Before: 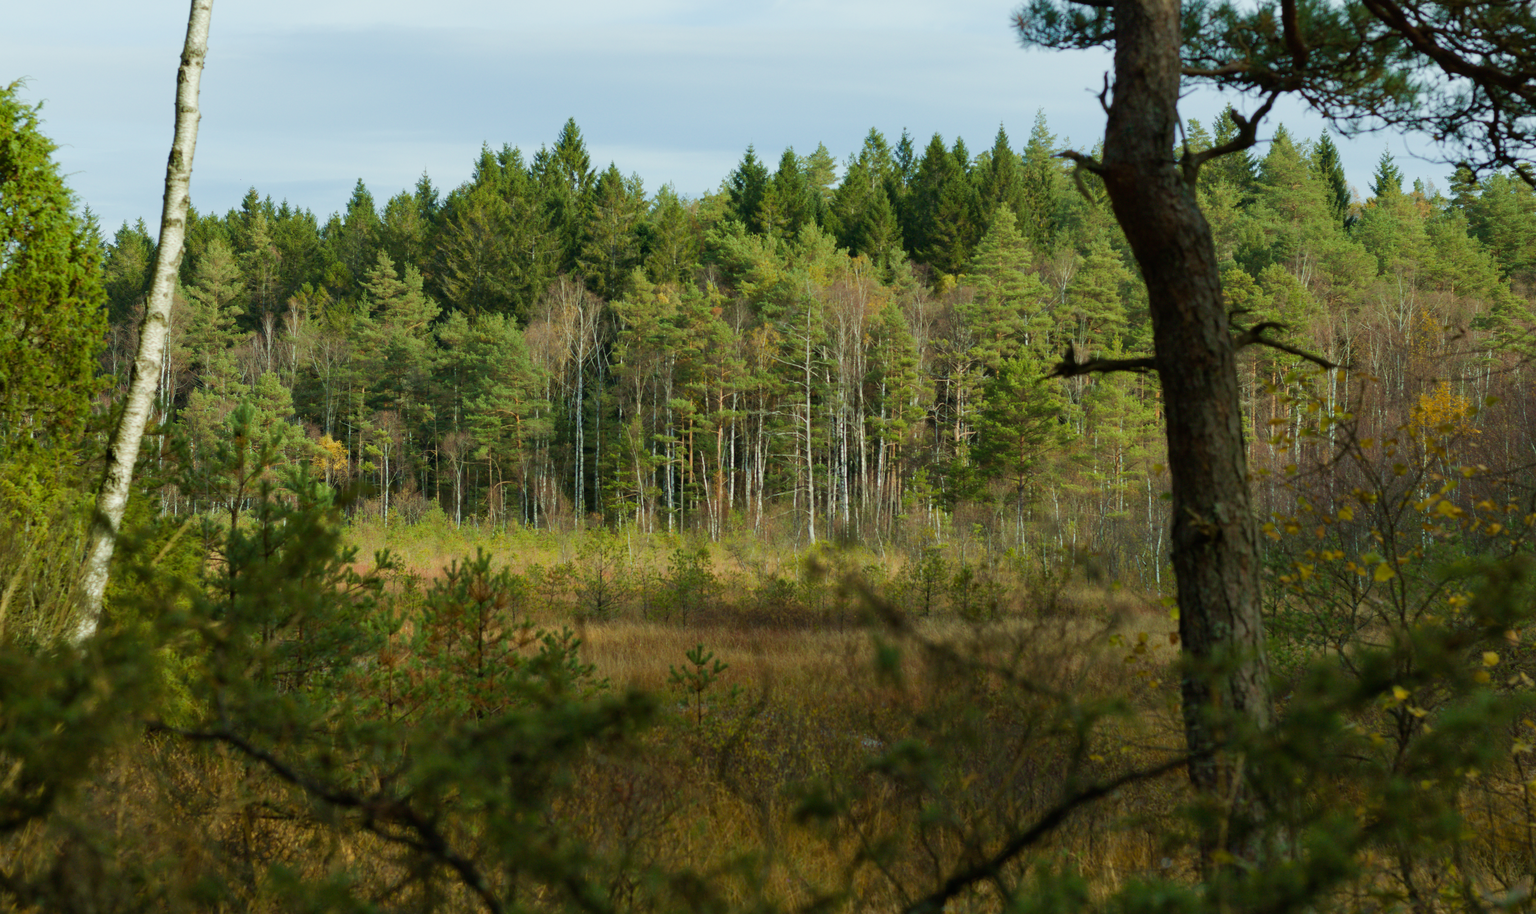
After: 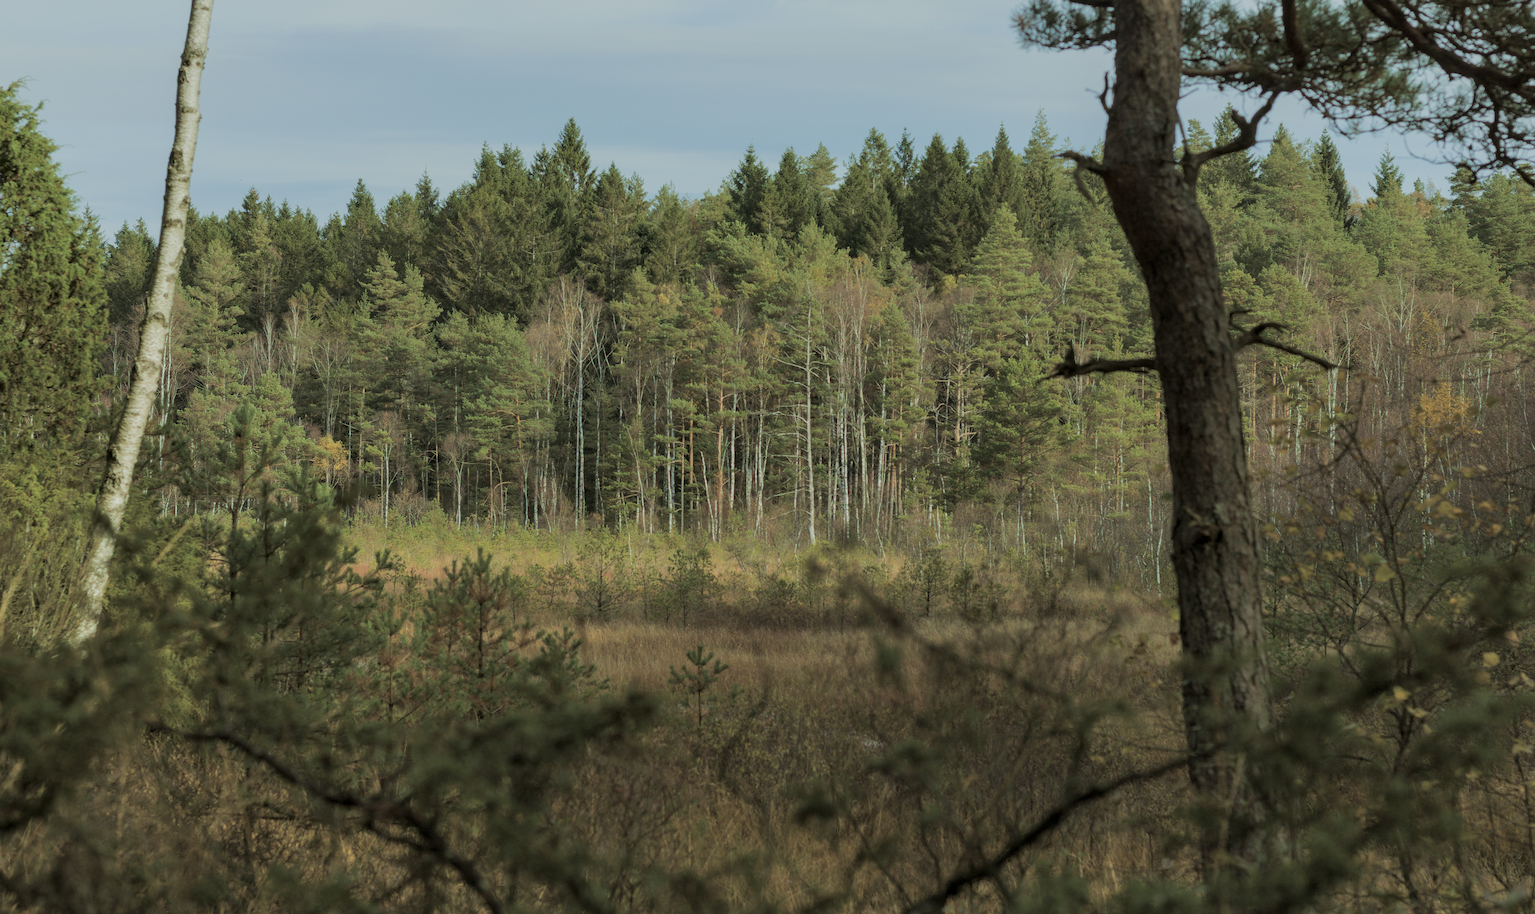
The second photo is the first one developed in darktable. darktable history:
local contrast: detail 130%
split-toning: shadows › hue 46.8°, shadows › saturation 0.17, highlights › hue 316.8°, highlights › saturation 0.27, balance -51.82
sharpen: on, module defaults
color balance rgb: contrast -30%
